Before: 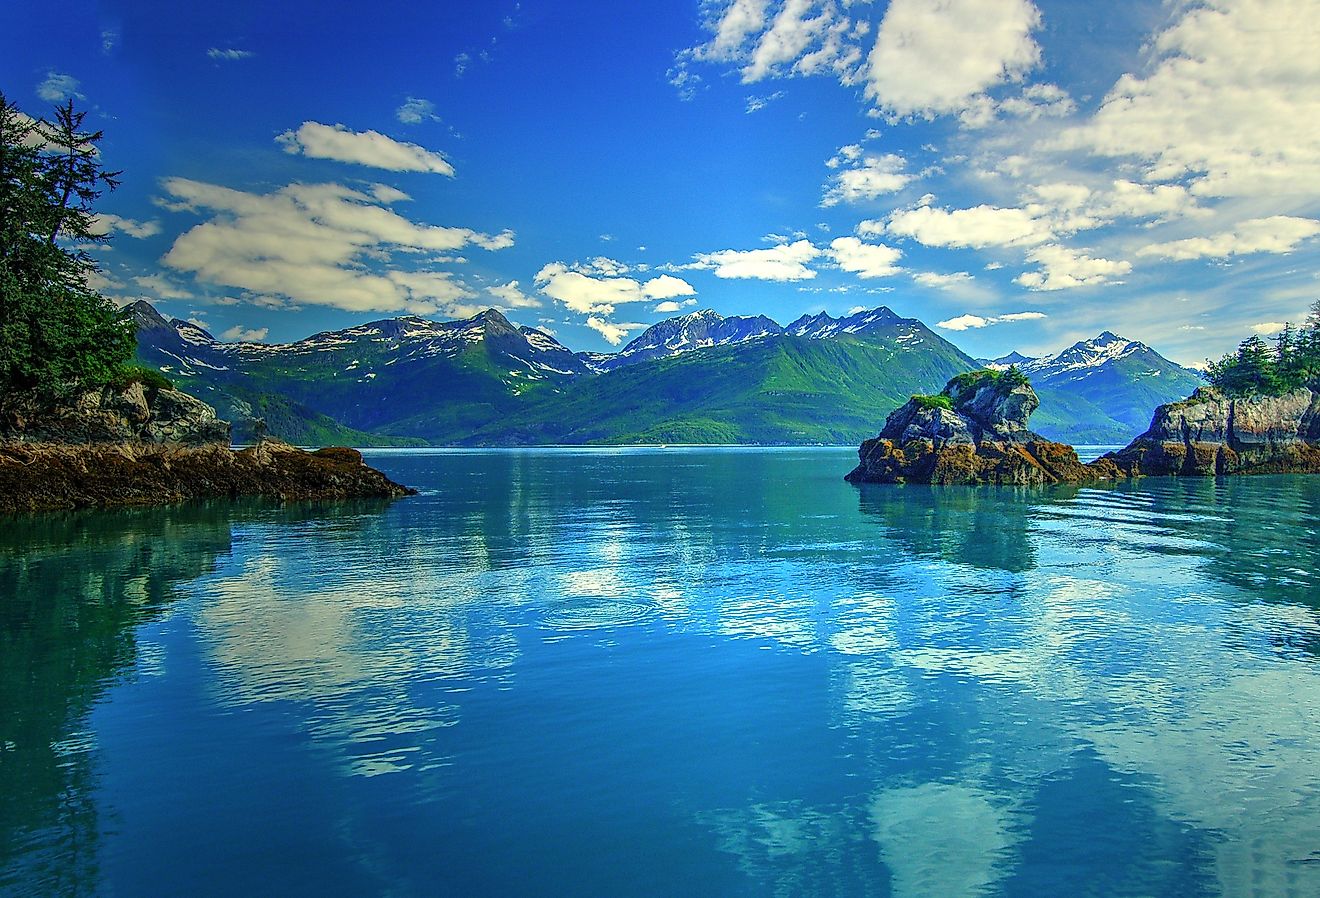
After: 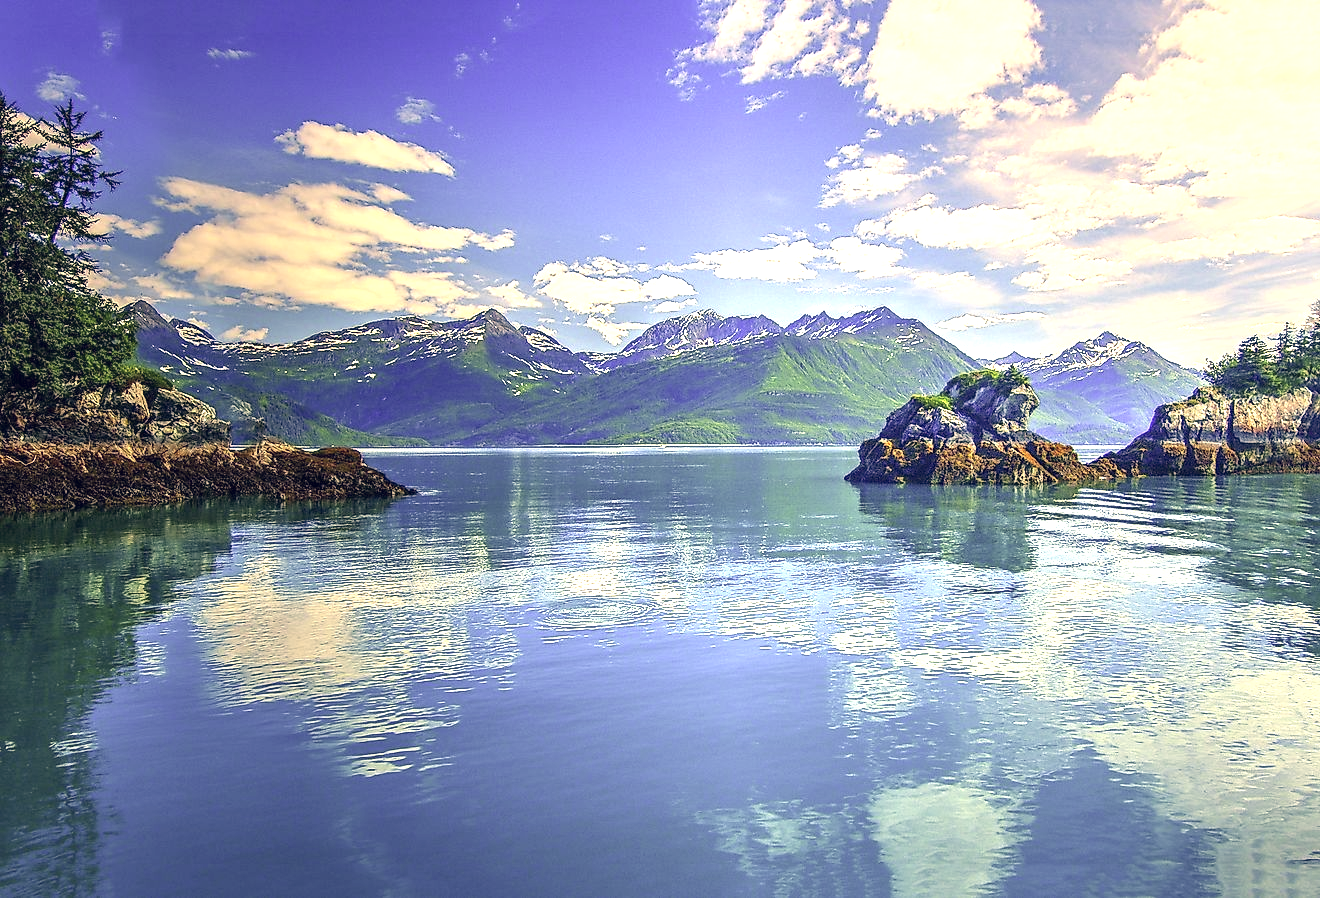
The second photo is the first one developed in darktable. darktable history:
color correction: highlights a* 19.59, highlights b* 27.49, shadows a* 3.46, shadows b* -17.28, saturation 0.73
exposure: black level correction 0, exposure 1.1 EV, compensate exposure bias true, compensate highlight preservation false
